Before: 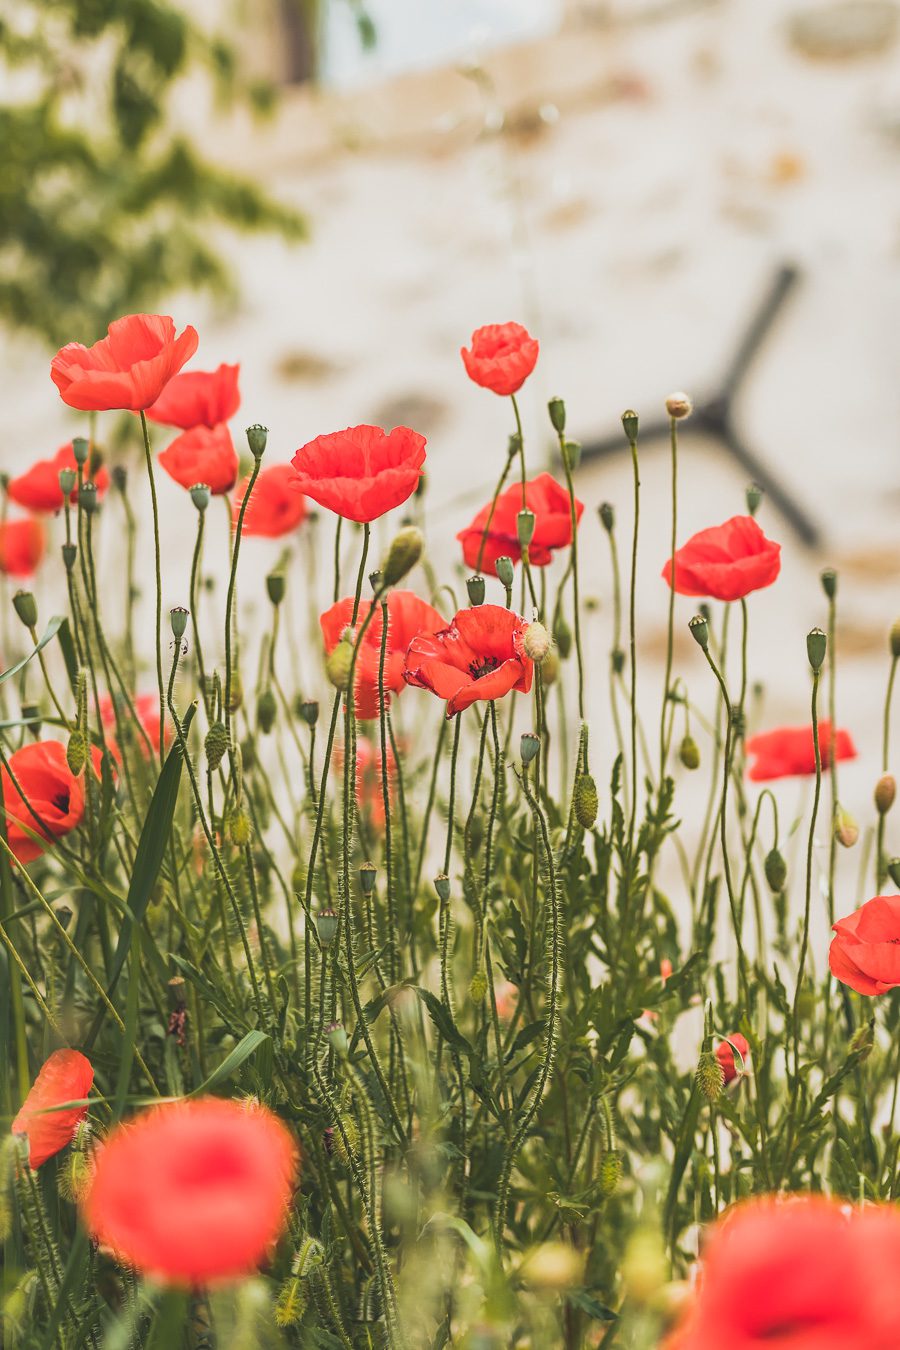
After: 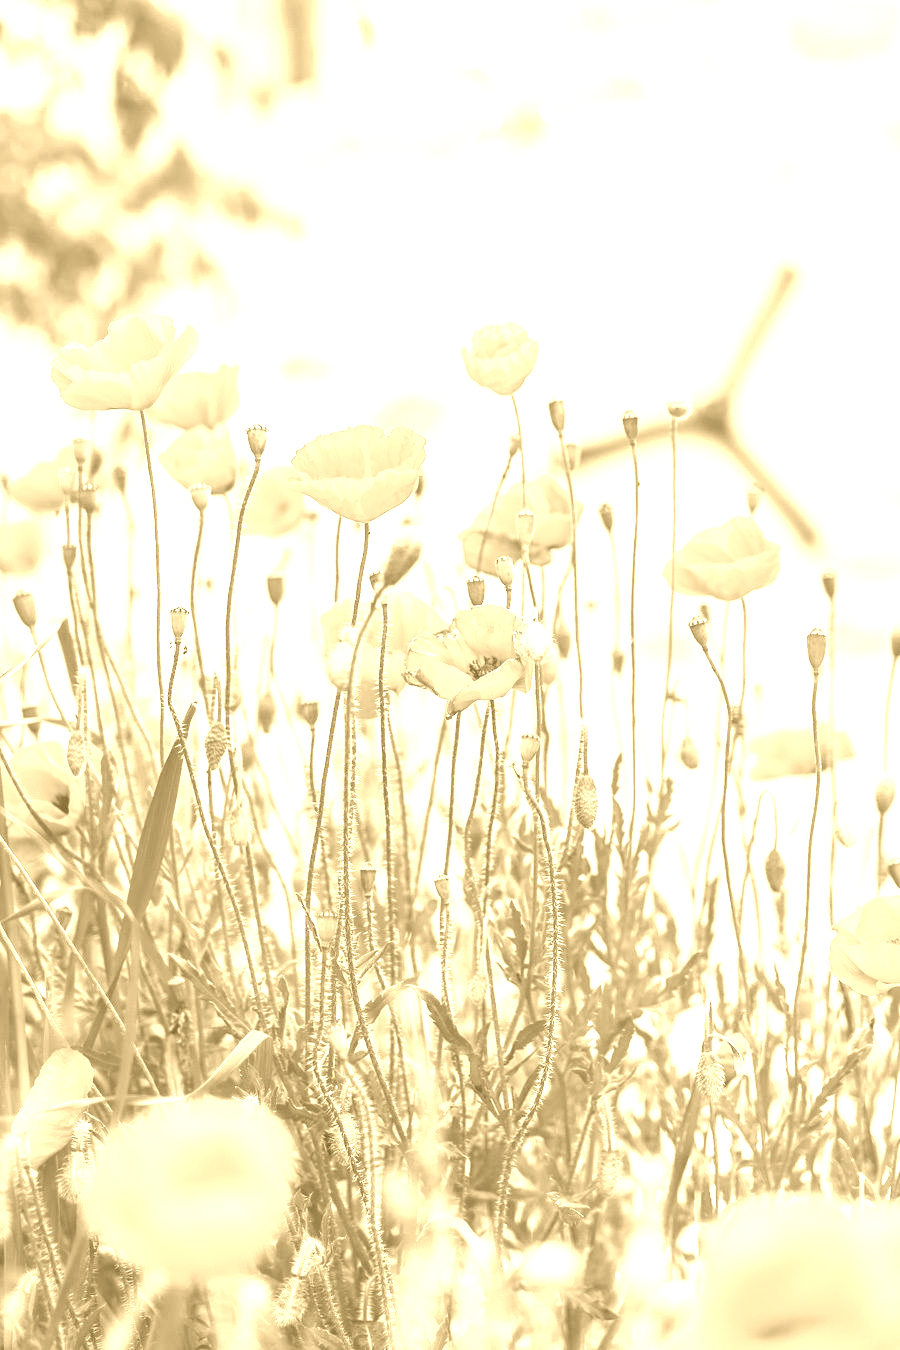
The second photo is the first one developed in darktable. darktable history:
filmic rgb: middle gray luminance 9.23%, black relative exposure -10.55 EV, white relative exposure 3.45 EV, threshold 6 EV, target black luminance 0%, hardness 5.98, latitude 59.69%, contrast 1.087, highlights saturation mix 5%, shadows ↔ highlights balance 29.23%, add noise in highlights 0, preserve chrominance no, color science v3 (2019), use custom middle-gray values true, iterations of high-quality reconstruction 0, contrast in highlights soft, enable highlight reconstruction true
colorize: hue 36°, source mix 100%
